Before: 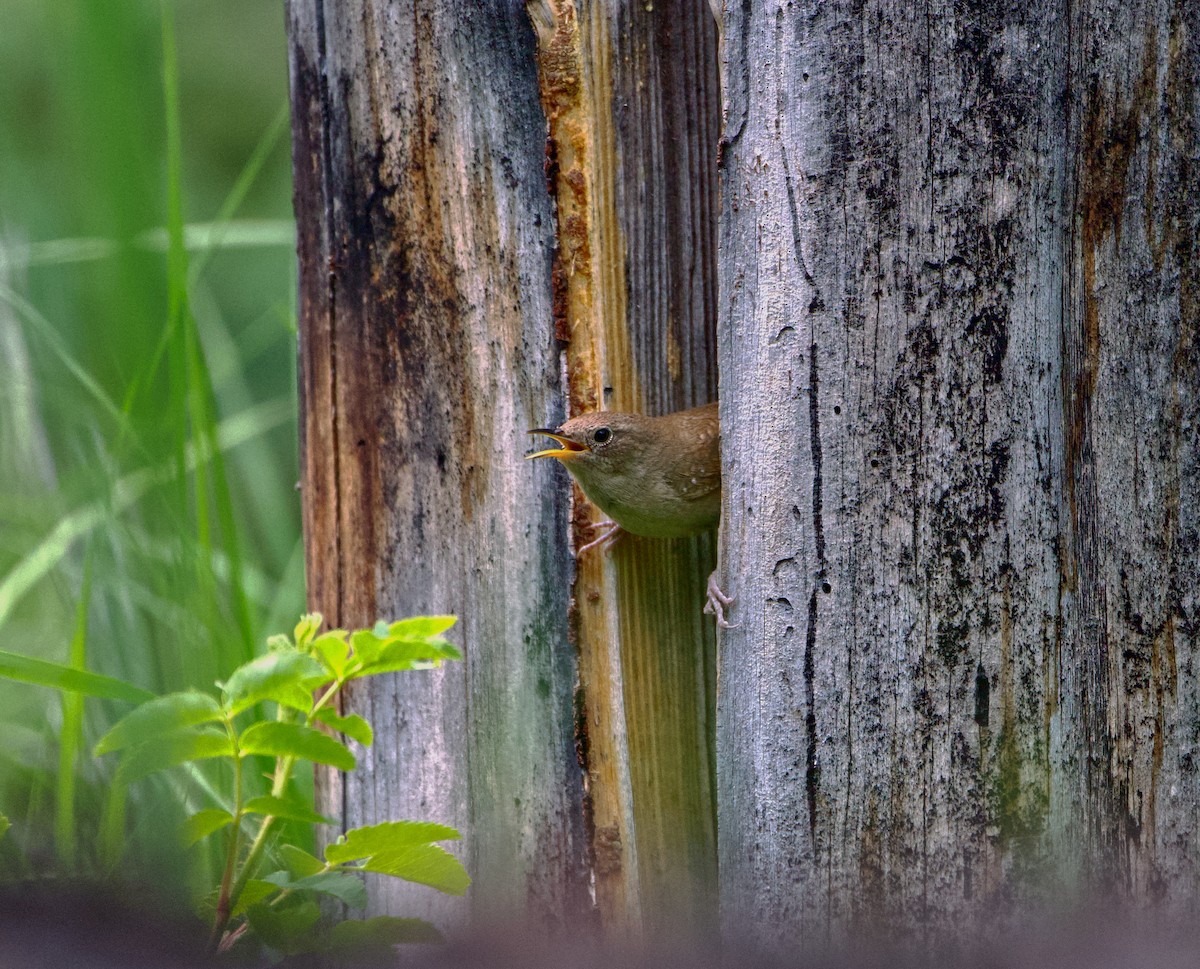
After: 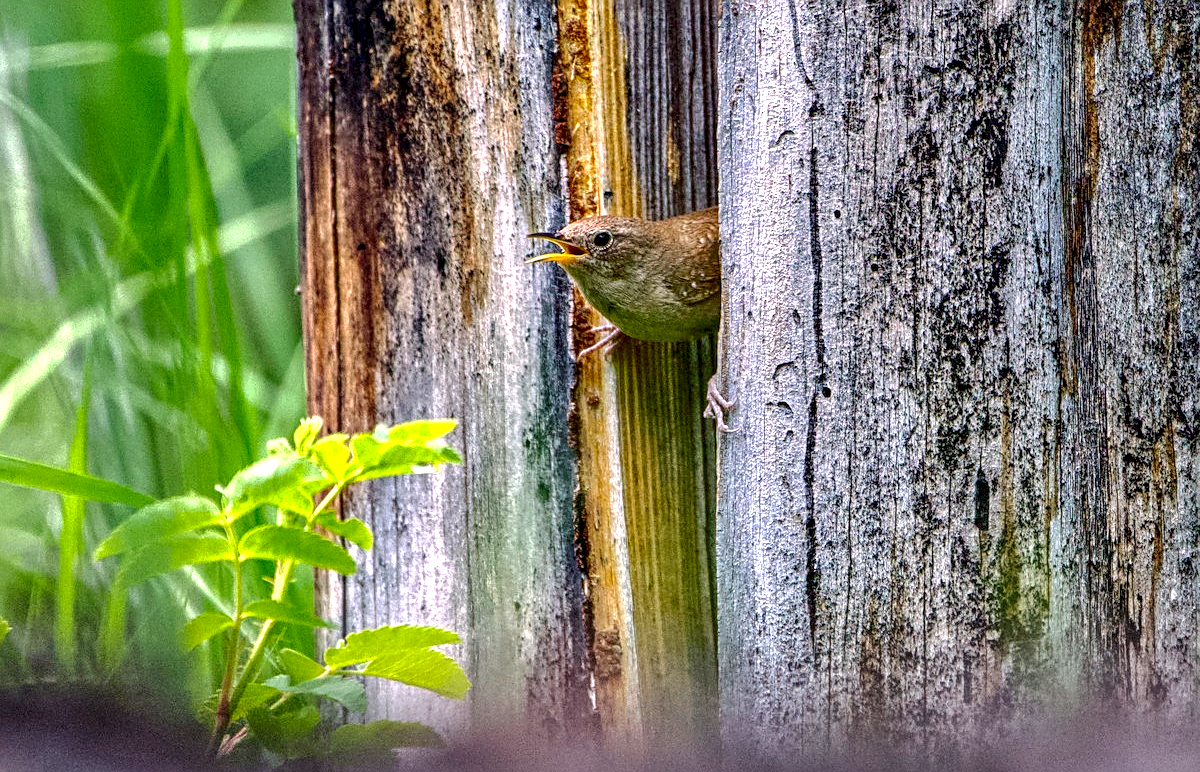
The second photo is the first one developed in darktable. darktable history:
color balance rgb: highlights gain › chroma 0.287%, highlights gain › hue 331.23°, perceptual saturation grading › global saturation 19.318%, perceptual brilliance grading › mid-tones 9.044%, perceptual brilliance grading › shadows 14.186%
exposure: black level correction 0, exposure 0.595 EV, compensate highlight preservation false
local contrast: highlights 79%, shadows 56%, detail 173%, midtone range 0.421
crop and rotate: top 20.228%
contrast brightness saturation: contrast 0.033, brightness -0.035
shadows and highlights: soften with gaussian
sharpen: on, module defaults
